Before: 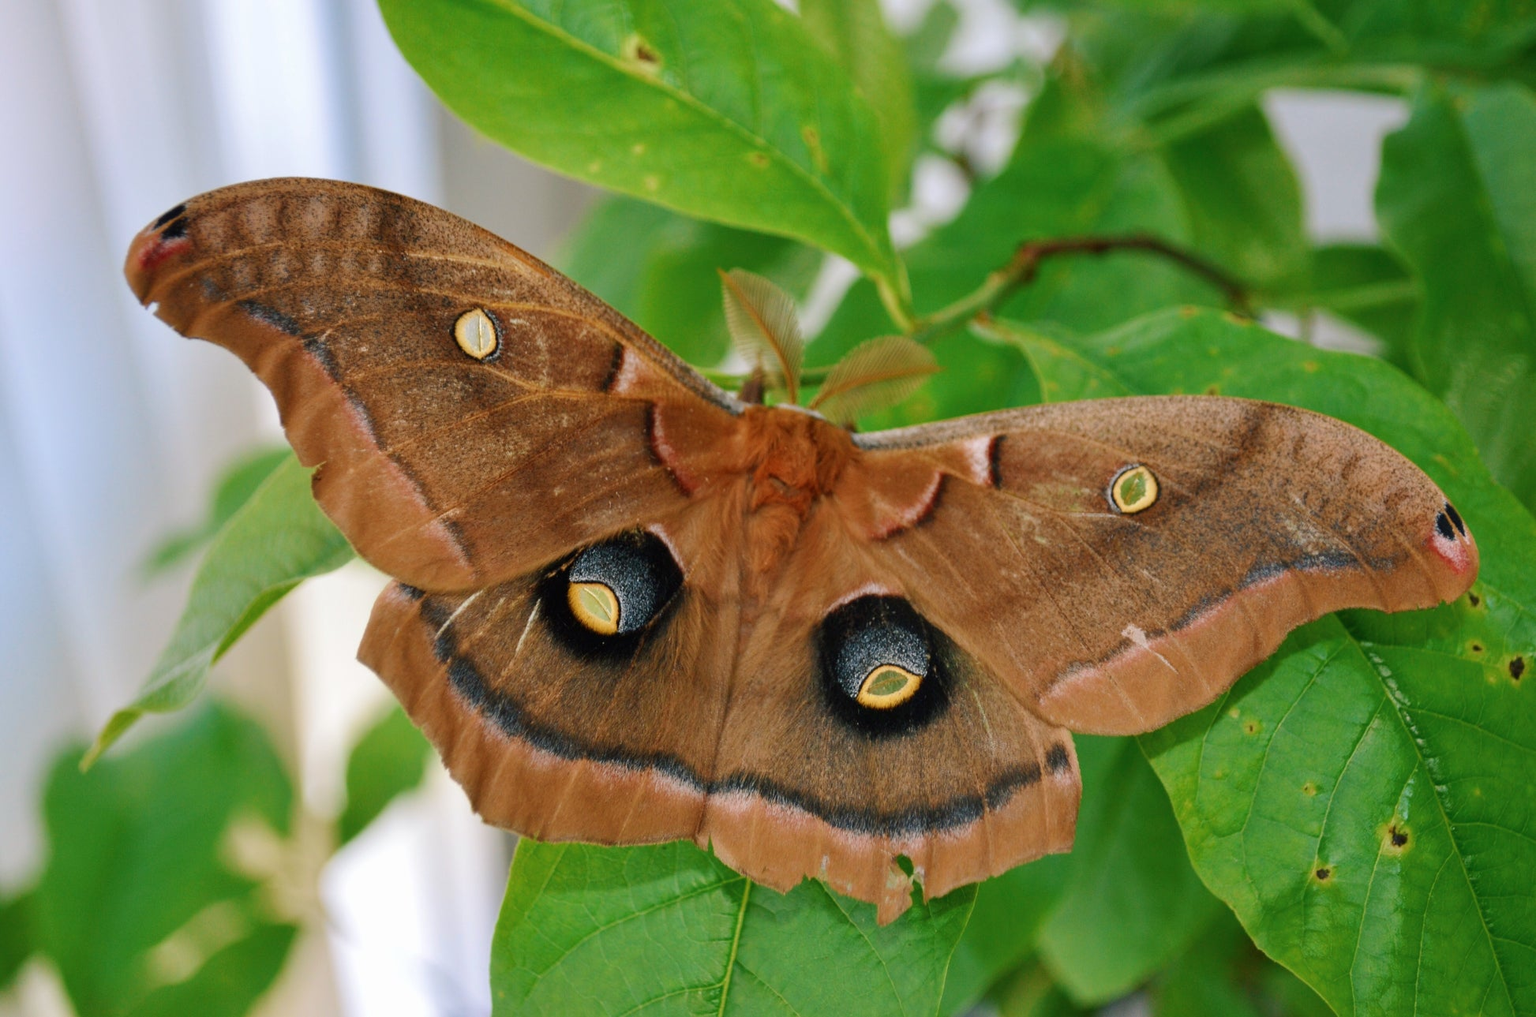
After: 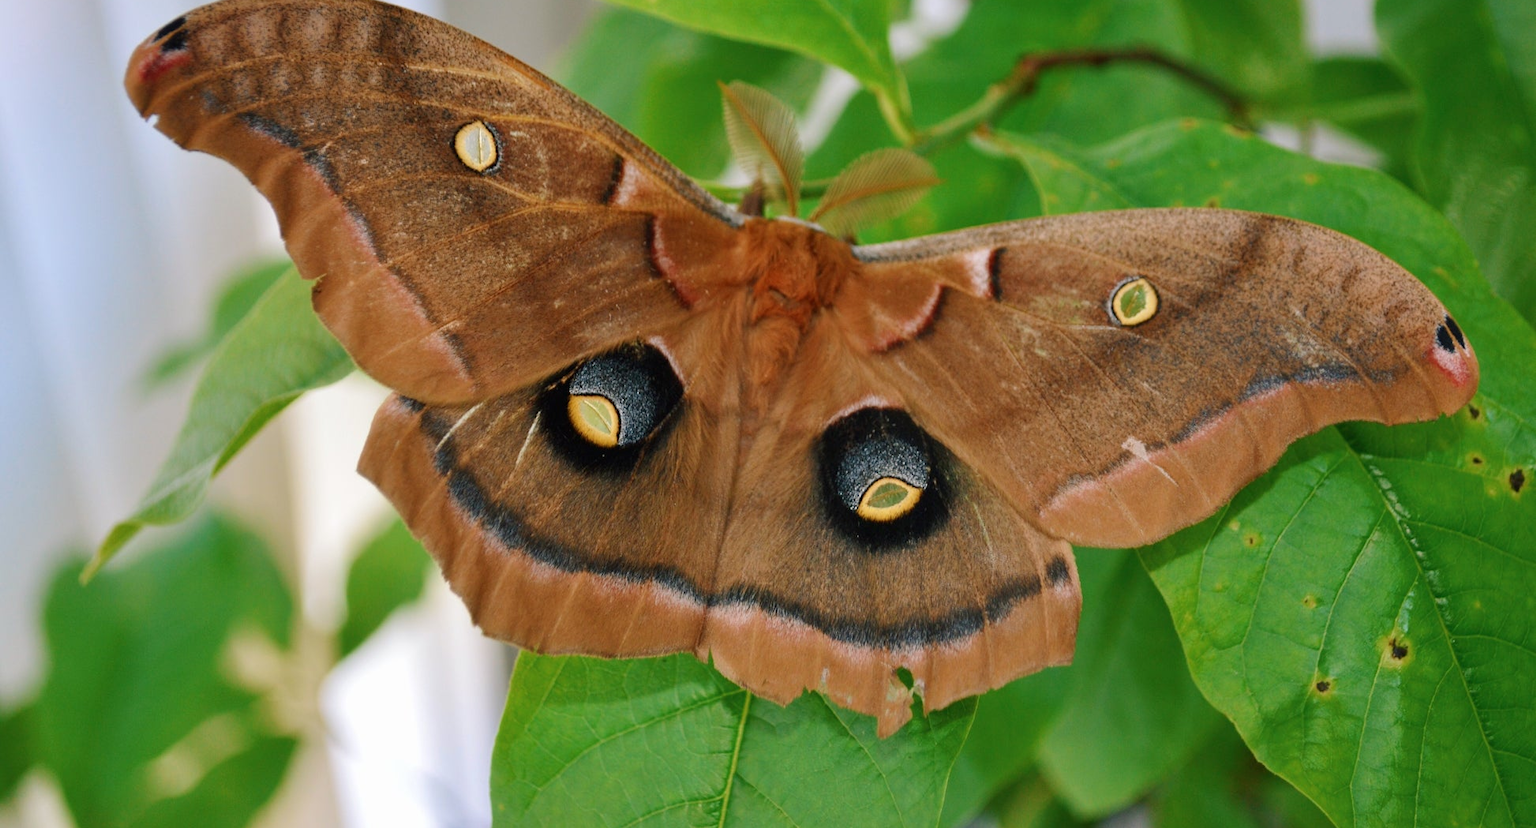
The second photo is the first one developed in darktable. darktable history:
crop and rotate: top 18.507%
sharpen: radius 5.325, amount 0.312, threshold 26.433
